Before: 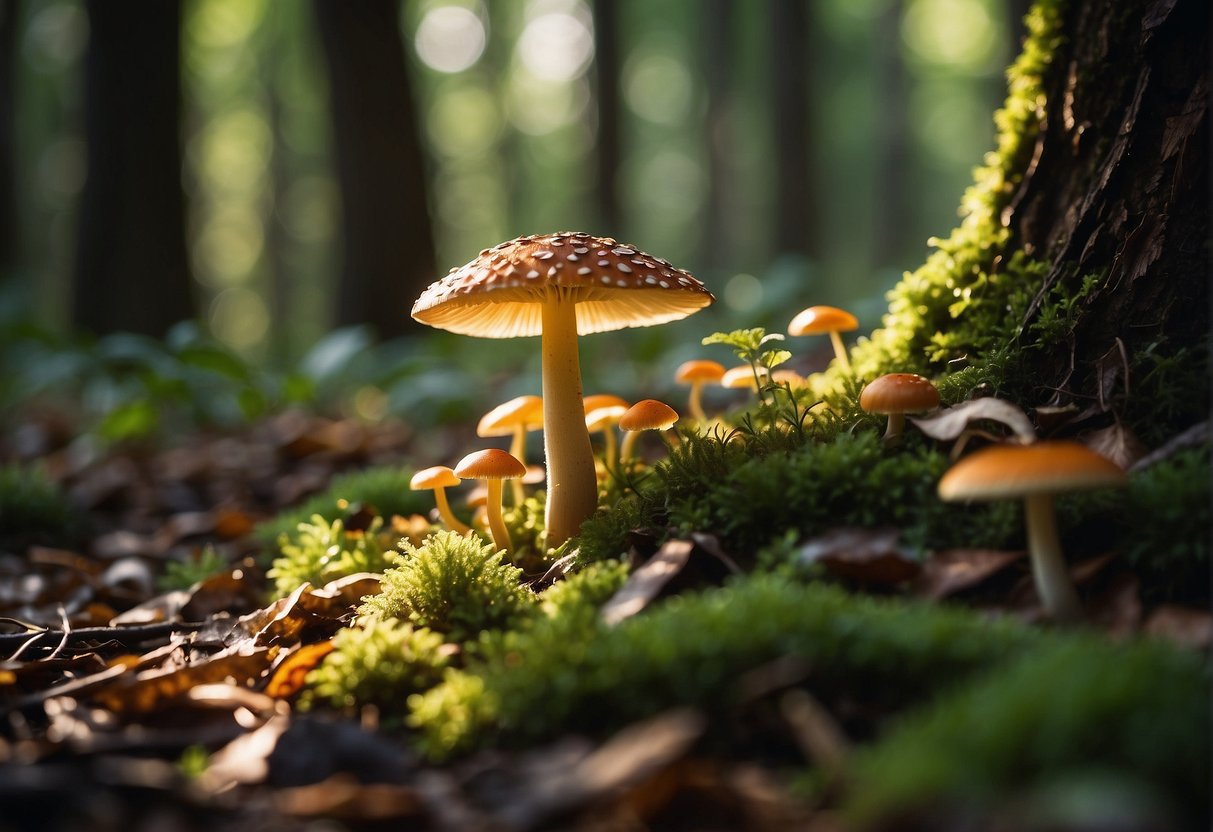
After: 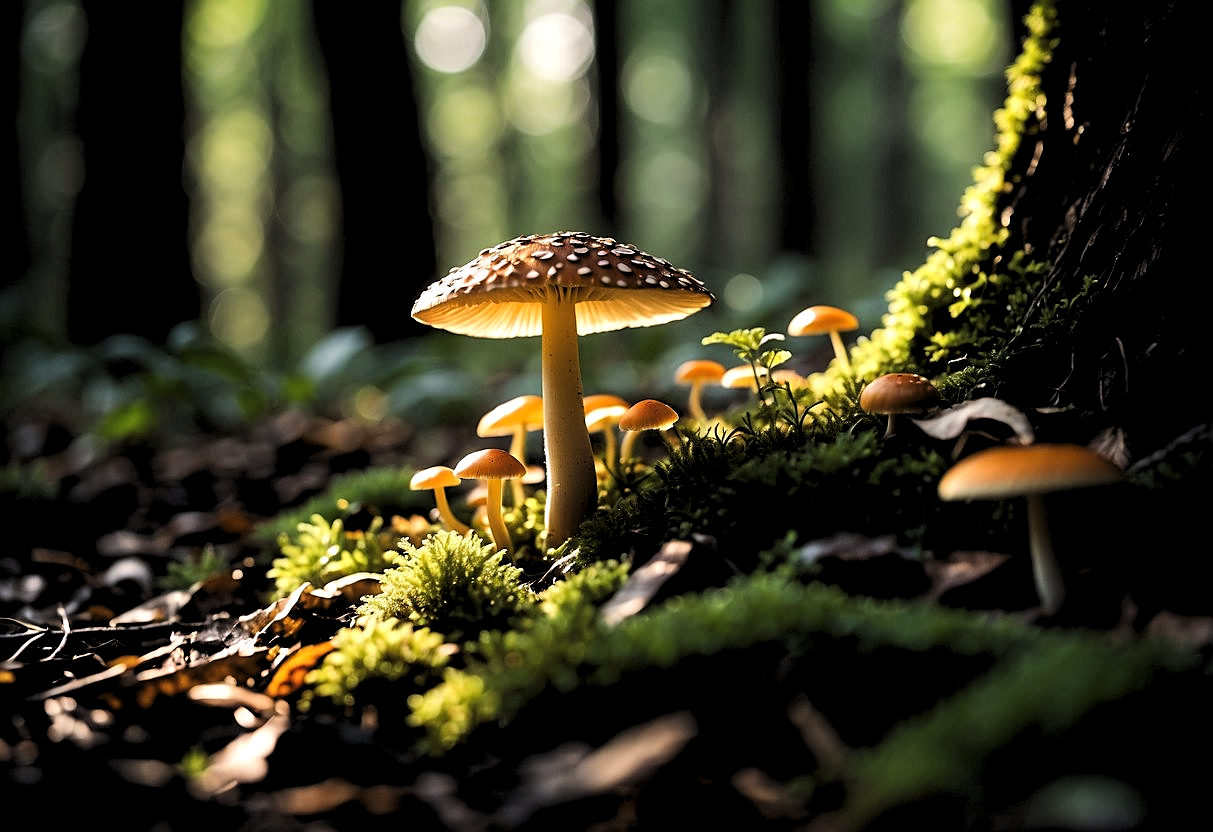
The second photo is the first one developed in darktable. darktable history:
sharpen: on, module defaults
levels: levels [0.182, 0.542, 0.902]
base curve: curves: ch0 [(0, 0) (0.262, 0.32) (0.722, 0.705) (1, 1)]
